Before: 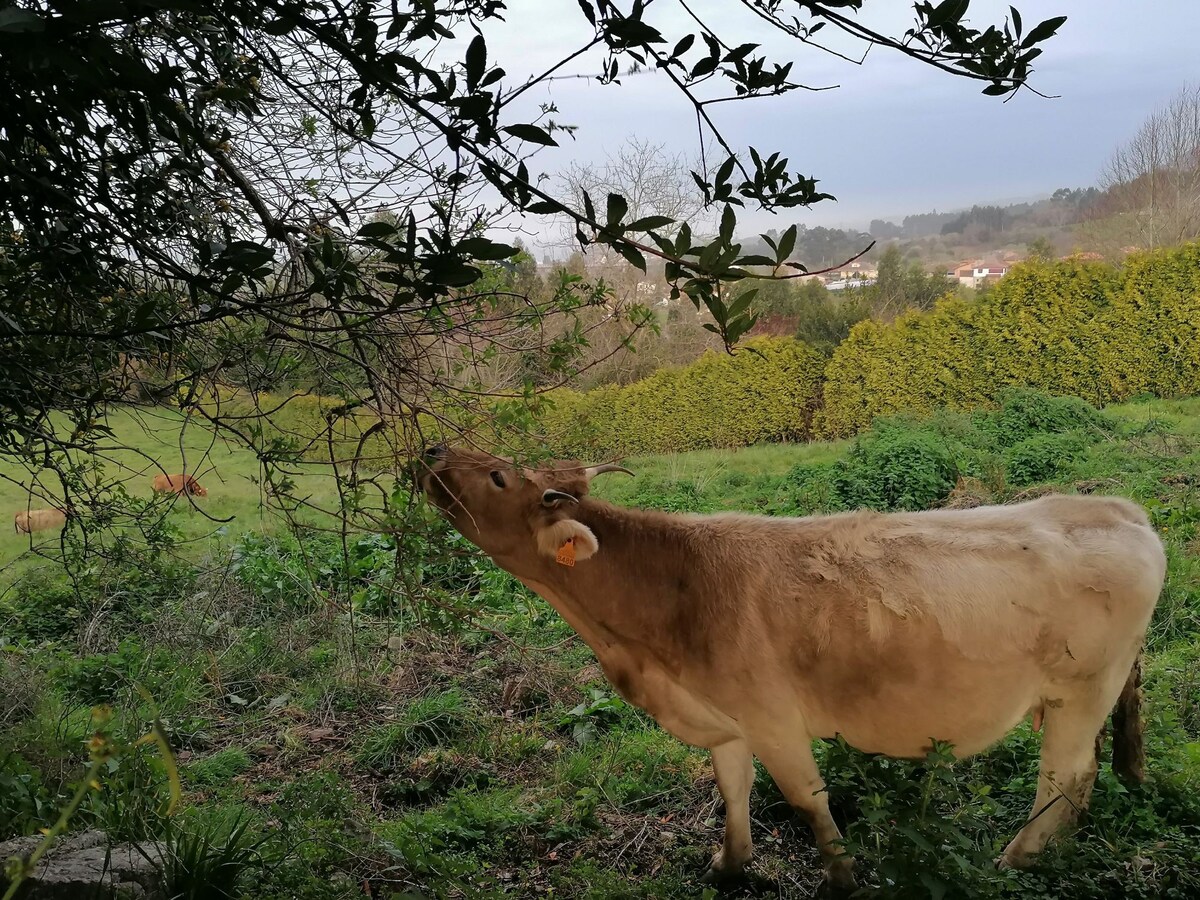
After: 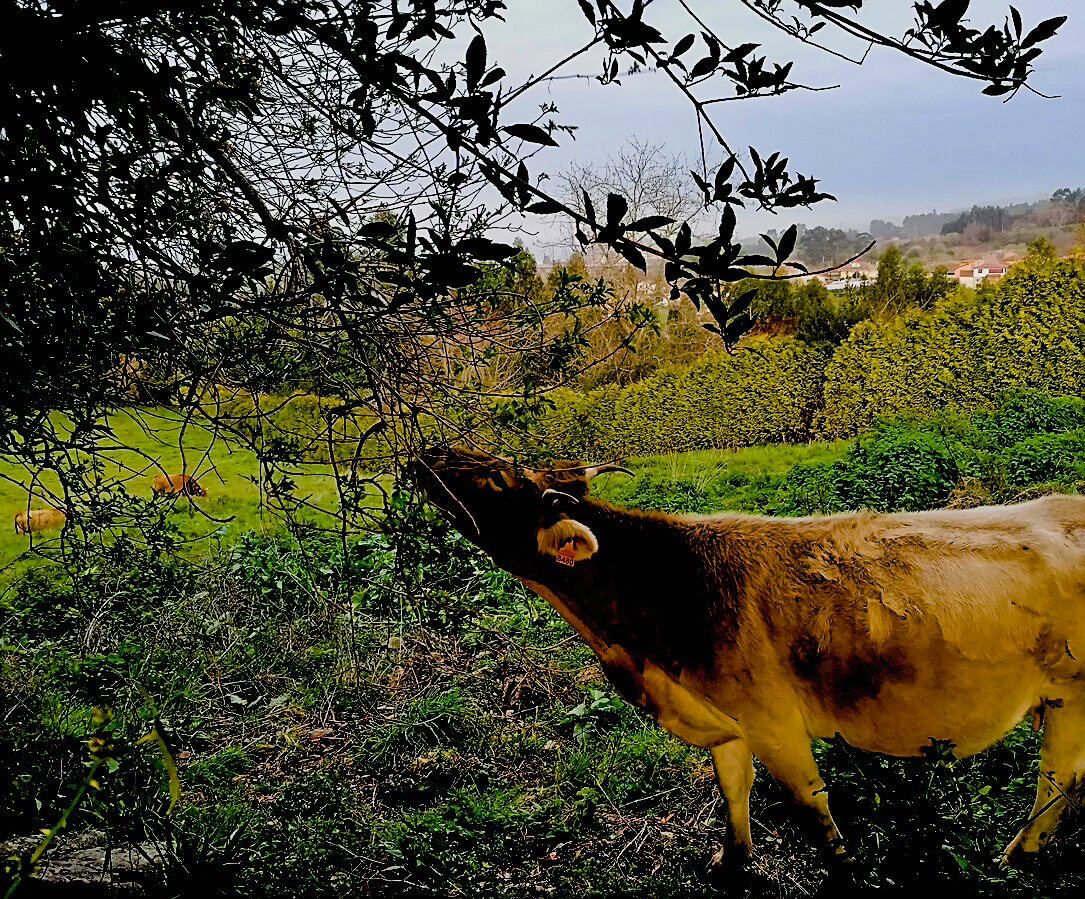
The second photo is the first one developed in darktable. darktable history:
filmic rgb: black relative exposure -7.22 EV, white relative exposure 5.37 EV, hardness 3.03, color science v4 (2020)
contrast equalizer: y [[0.546, 0.552, 0.554, 0.554, 0.552, 0.546], [0.5 ×6], [0.5 ×6], [0 ×6], [0 ×6]]
crop: right 9.521%, bottom 0.024%
exposure: black level correction 0.055, exposure -0.037 EV, compensate highlight preservation false
contrast brightness saturation: contrast 0.147, brightness 0.041
sharpen: on, module defaults
color balance rgb: perceptual saturation grading › global saturation 20%, perceptual saturation grading › highlights -25.425%, perceptual saturation grading › shadows 49.603%, global vibrance 45.268%
